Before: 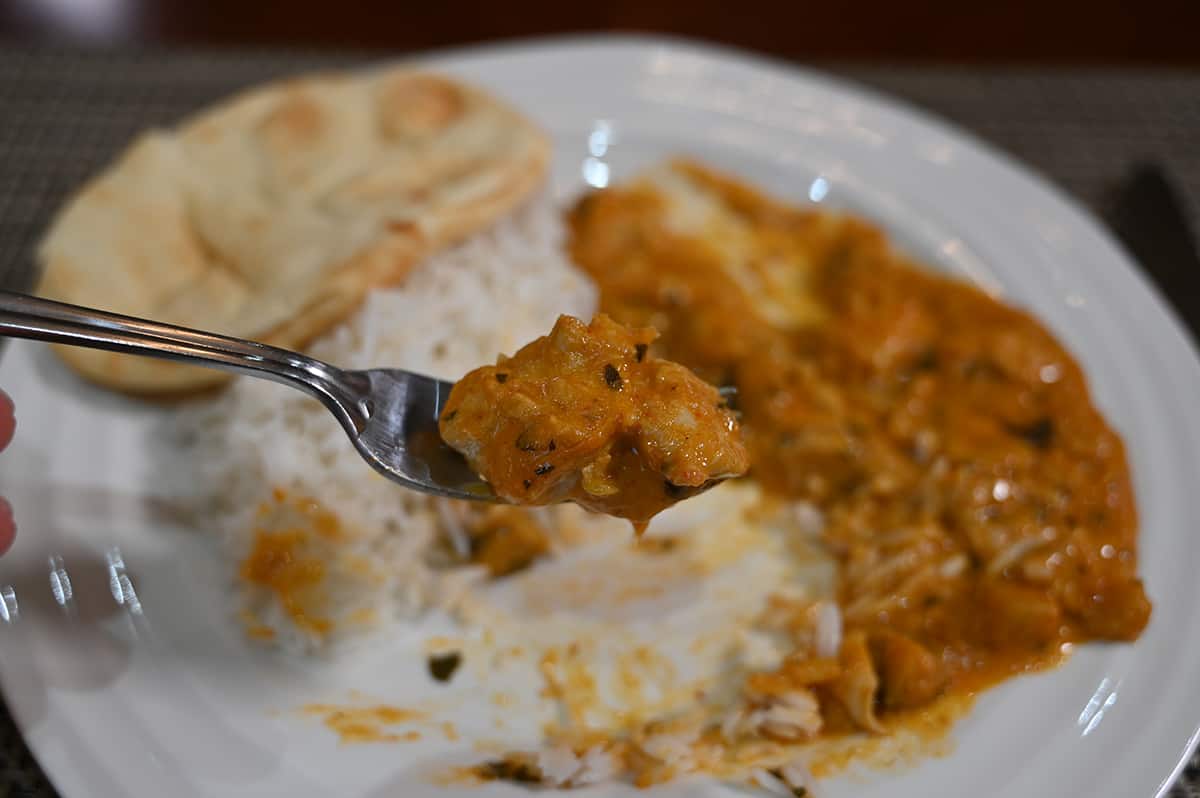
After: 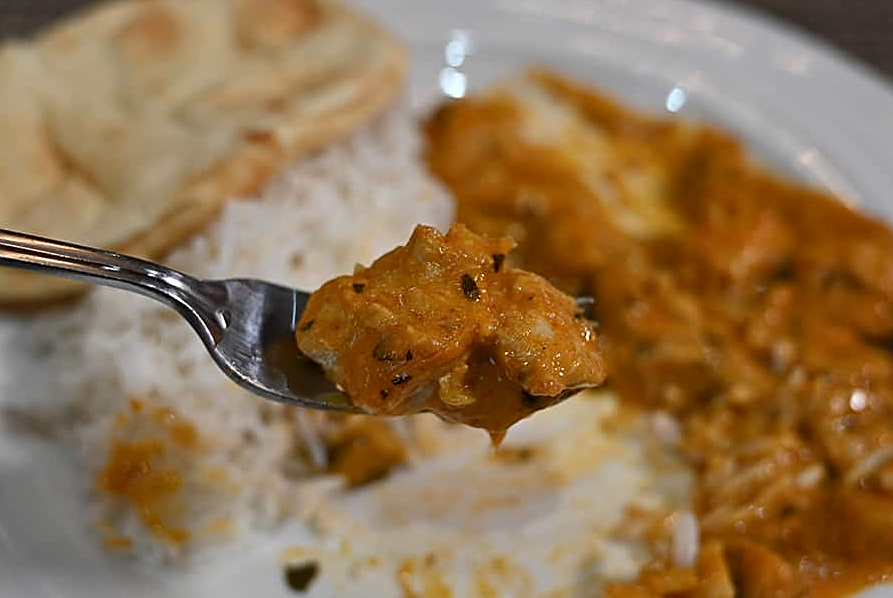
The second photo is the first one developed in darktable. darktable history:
local contrast: mode bilateral grid, contrast 20, coarseness 50, detail 119%, midtone range 0.2
sharpen: on, module defaults
crop and rotate: left 11.959%, top 11.35%, right 13.562%, bottom 13.666%
shadows and highlights: soften with gaussian
